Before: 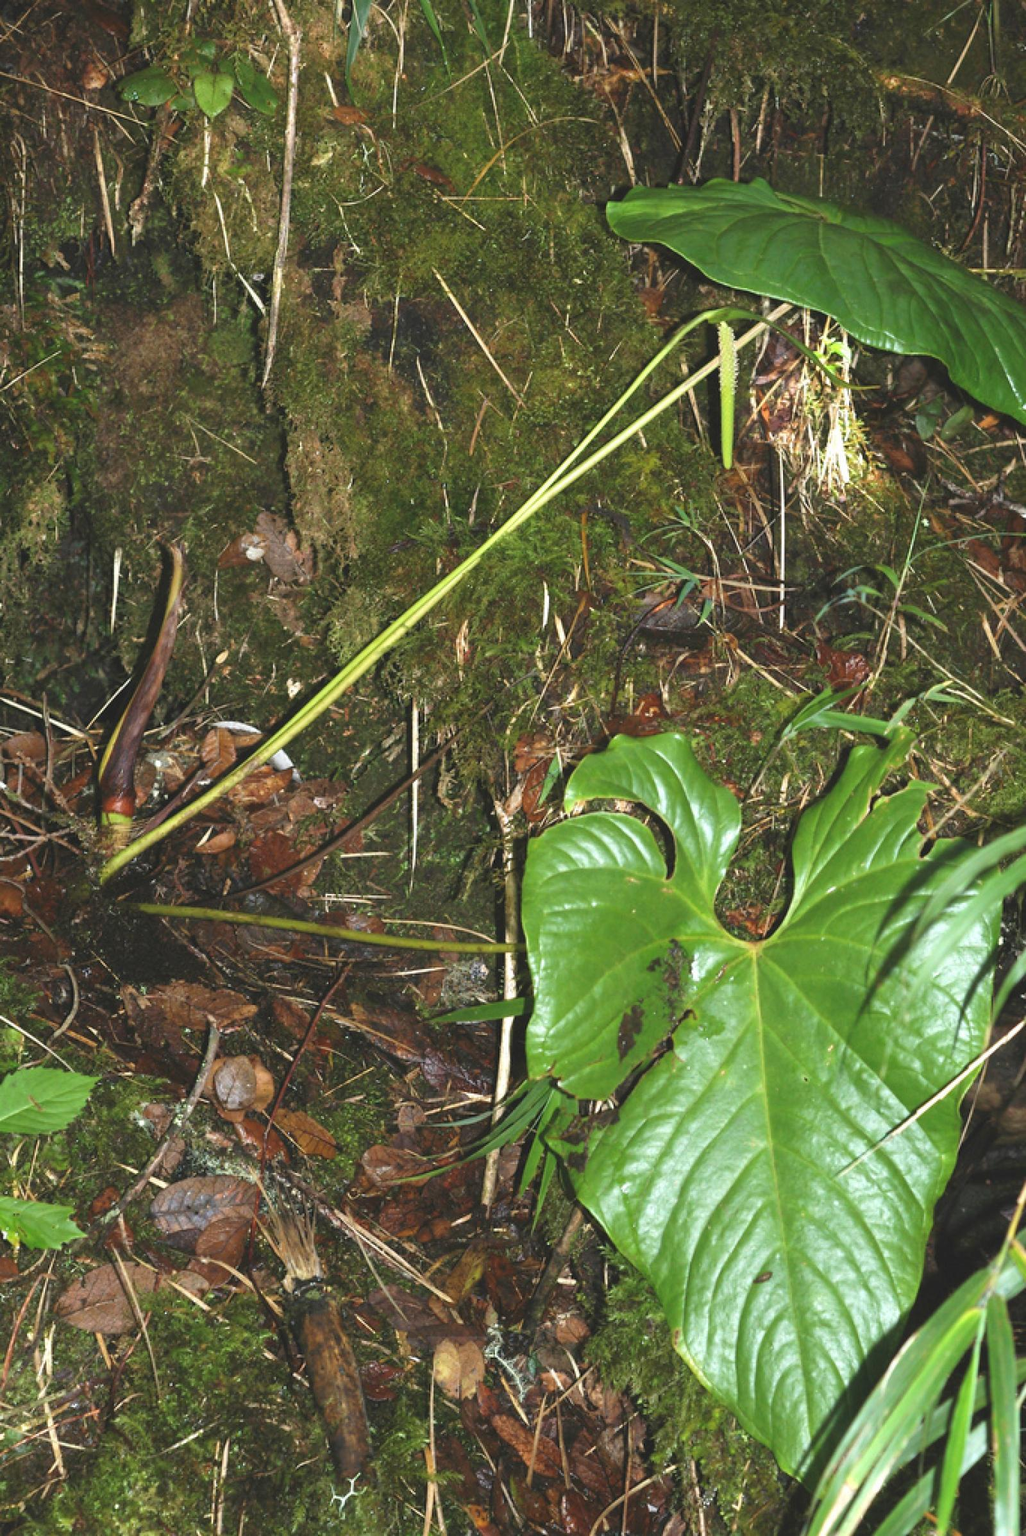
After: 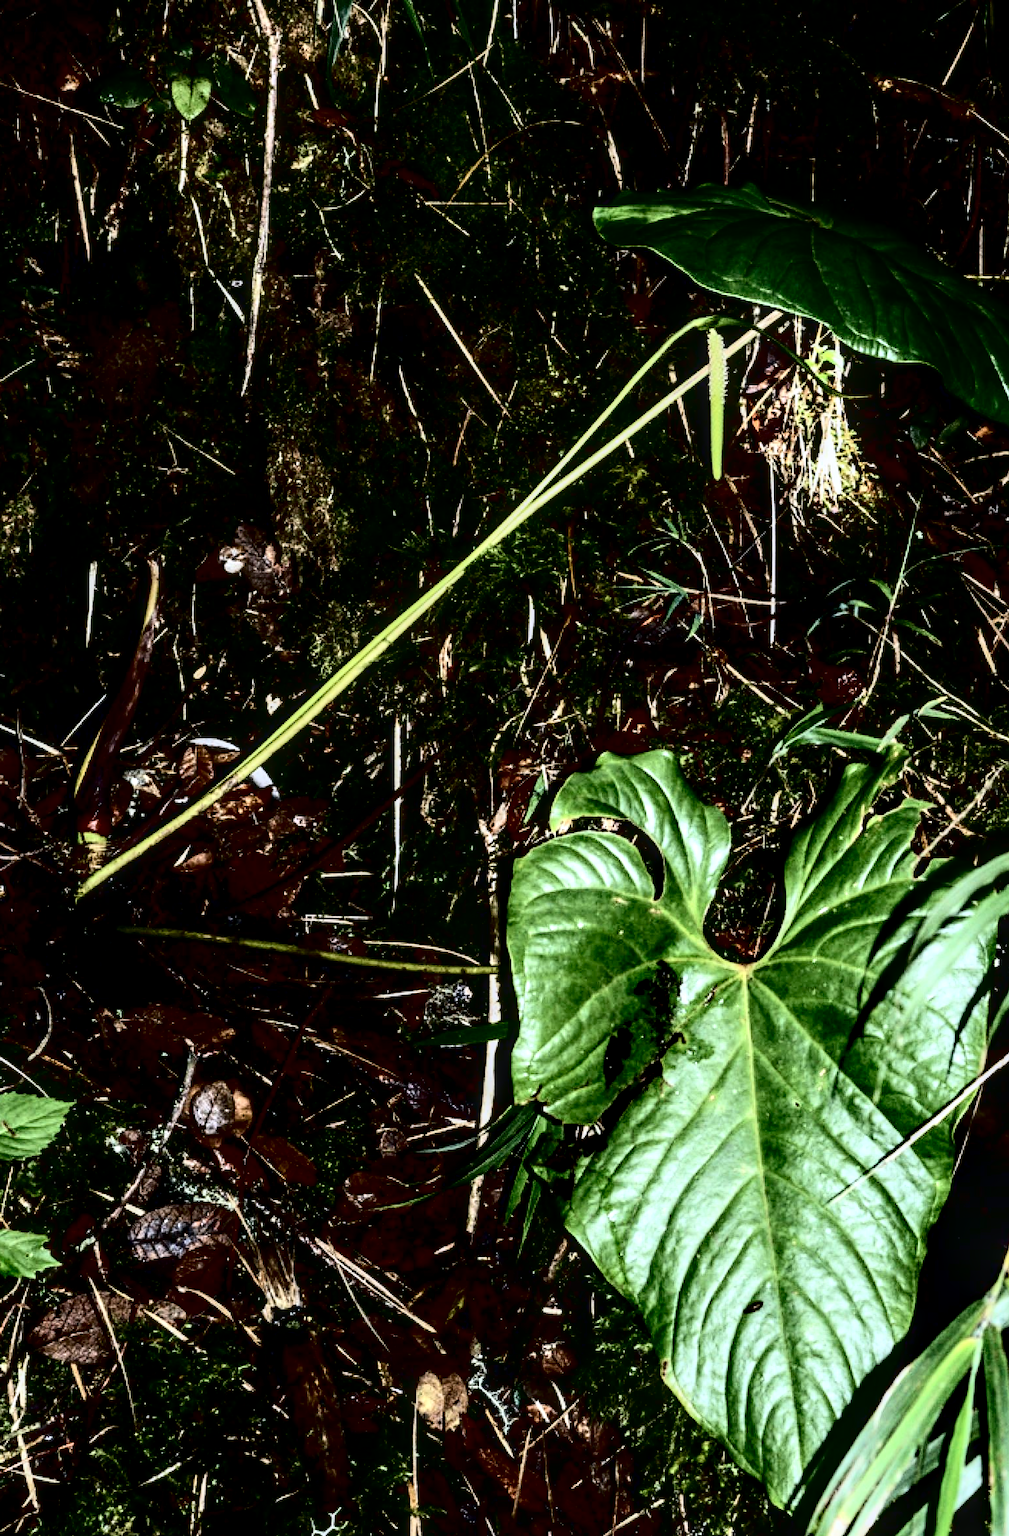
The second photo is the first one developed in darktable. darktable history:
contrast brightness saturation: contrast 0.778, brightness -0.983, saturation 0.991
crop and rotate: left 2.741%, right 1.102%, bottom 2.216%
local contrast: detail 150%
color correction: highlights b* -0.046, saturation 0.491
color calibration: illuminant as shot in camera, x 0.358, y 0.373, temperature 4628.91 K
